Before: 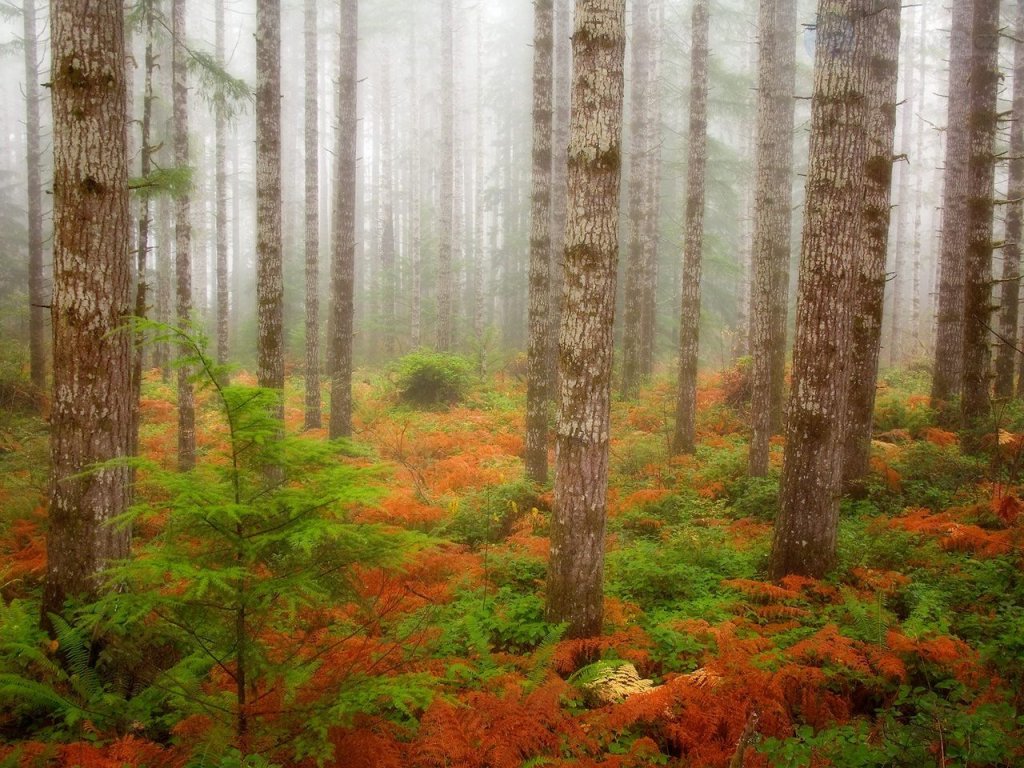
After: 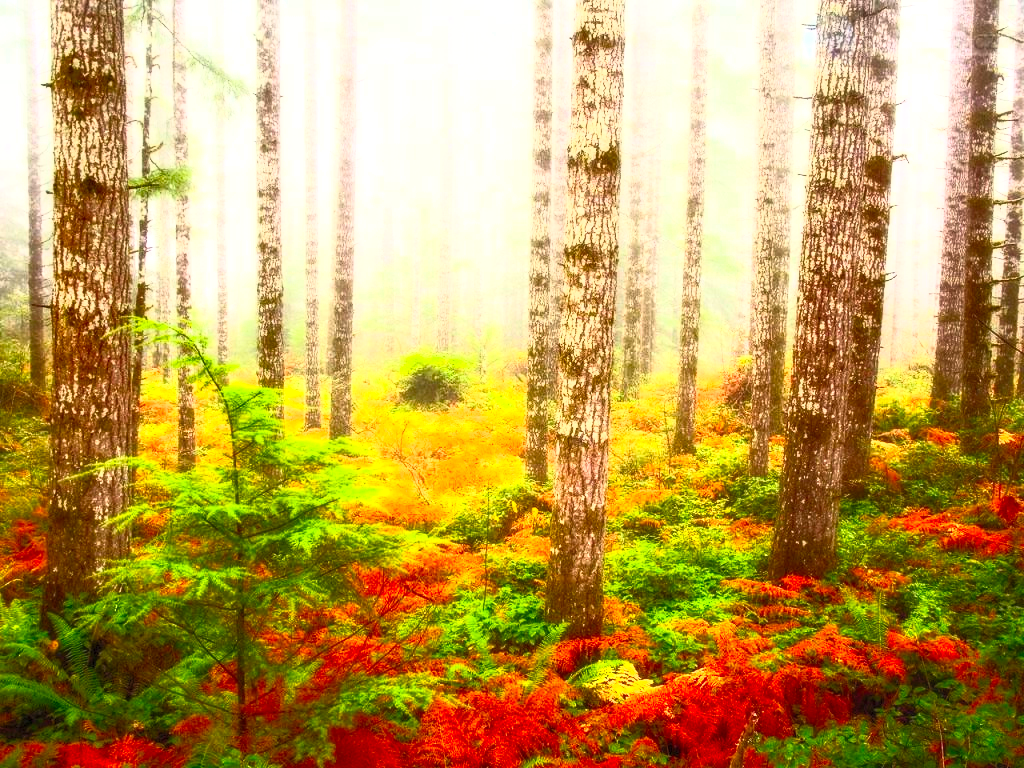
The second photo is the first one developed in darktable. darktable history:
local contrast: detail 130%
contrast brightness saturation: contrast 0.991, brightness 0.984, saturation 0.984
